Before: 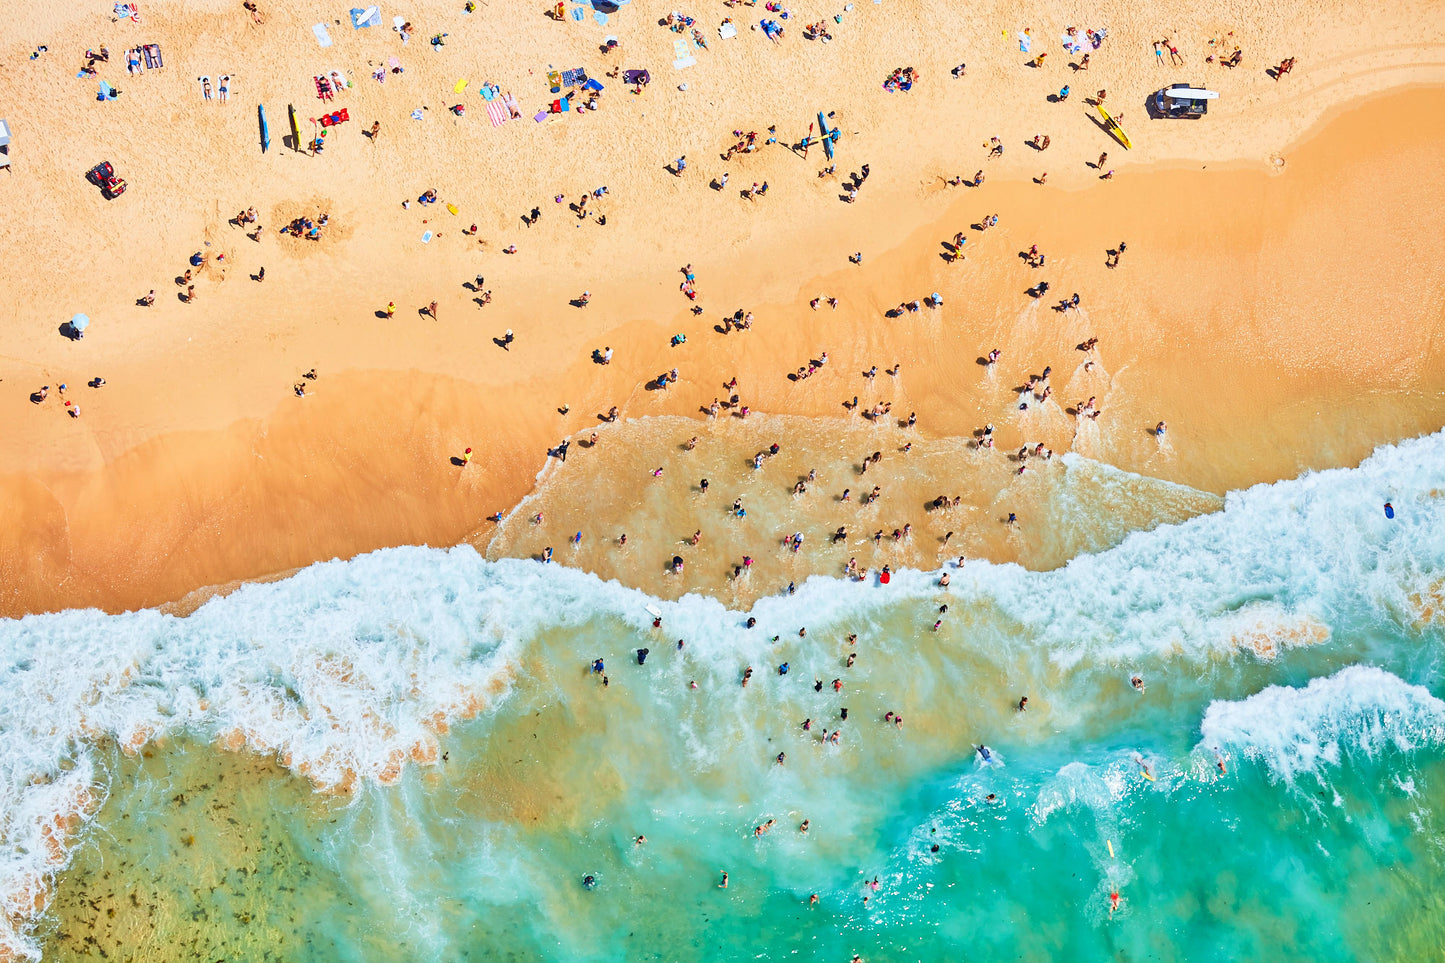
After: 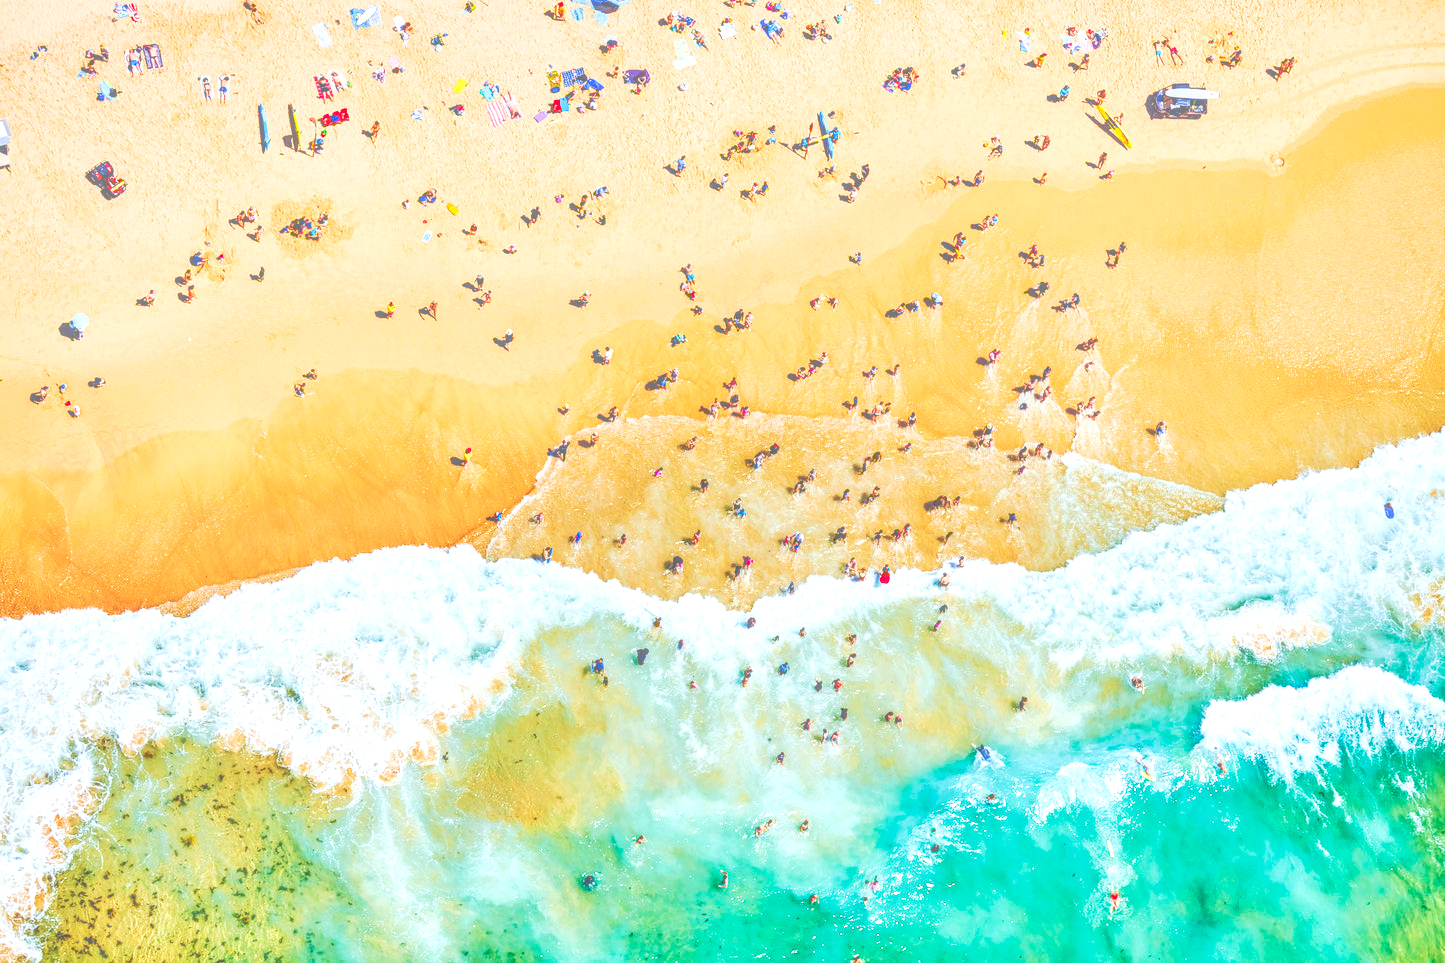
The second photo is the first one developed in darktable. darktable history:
contrast brightness saturation: contrast 0.23, brightness 0.1, saturation 0.29
local contrast: highlights 20%, shadows 30%, detail 200%, midtone range 0.2
tone curve: curves: ch0 [(0, 0) (0.003, 0.334) (0.011, 0.338) (0.025, 0.338) (0.044, 0.338) (0.069, 0.339) (0.1, 0.342) (0.136, 0.343) (0.177, 0.349) (0.224, 0.36) (0.277, 0.385) (0.335, 0.42) (0.399, 0.465) (0.468, 0.535) (0.543, 0.632) (0.623, 0.73) (0.709, 0.814) (0.801, 0.879) (0.898, 0.935) (1, 1)], preserve colors none
color zones: curves: ch1 [(0, 0.513) (0.143, 0.524) (0.286, 0.511) (0.429, 0.506) (0.571, 0.503) (0.714, 0.503) (0.857, 0.508) (1, 0.513)]
velvia: on, module defaults
